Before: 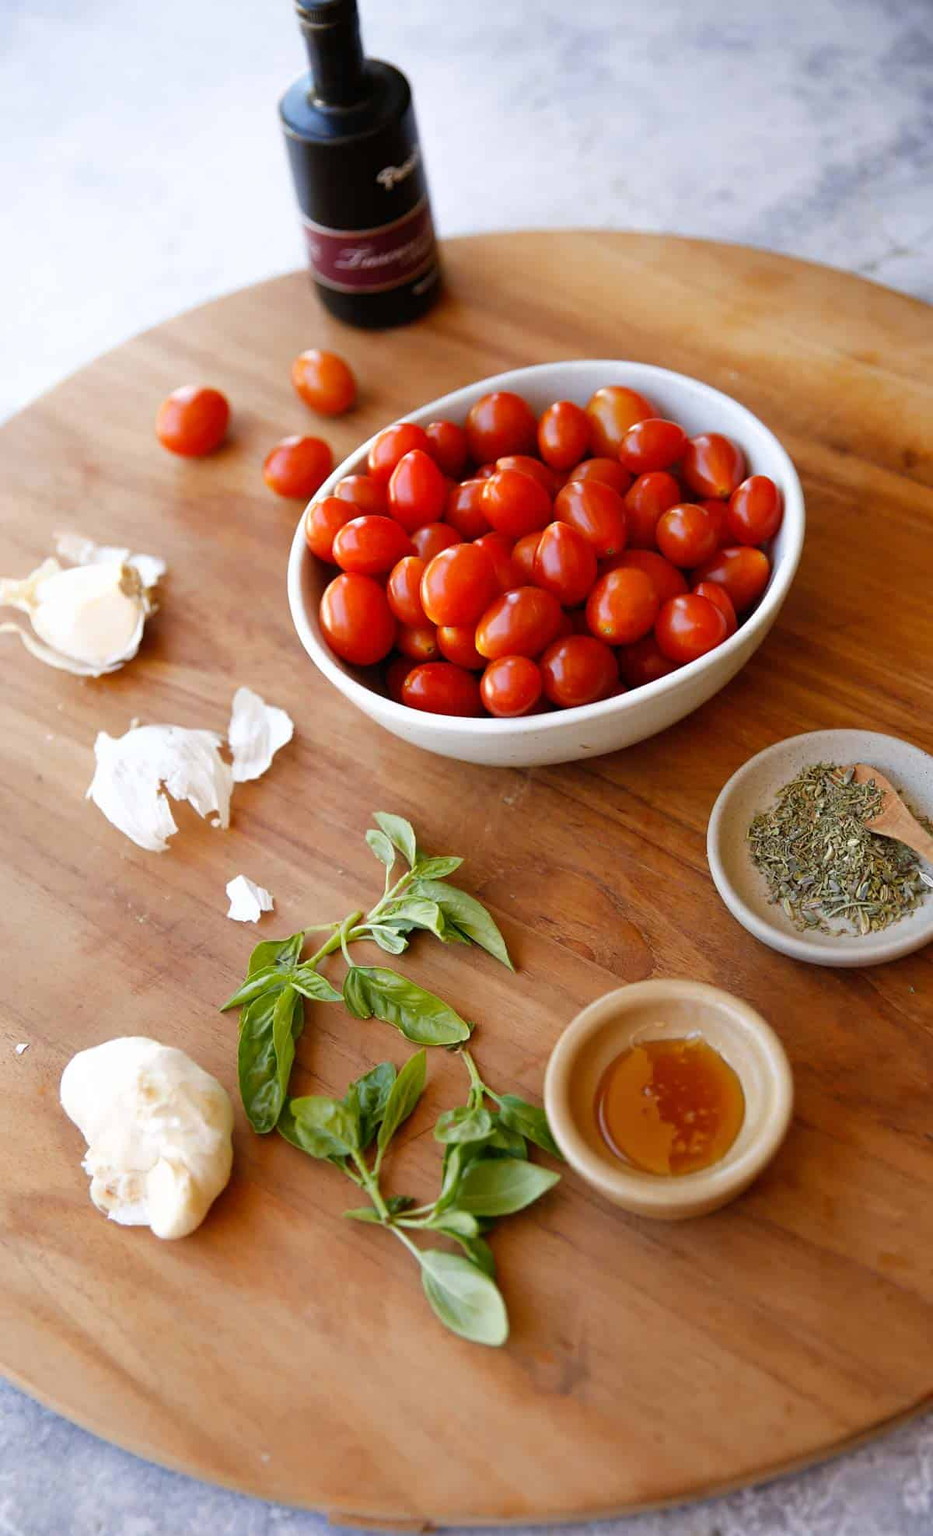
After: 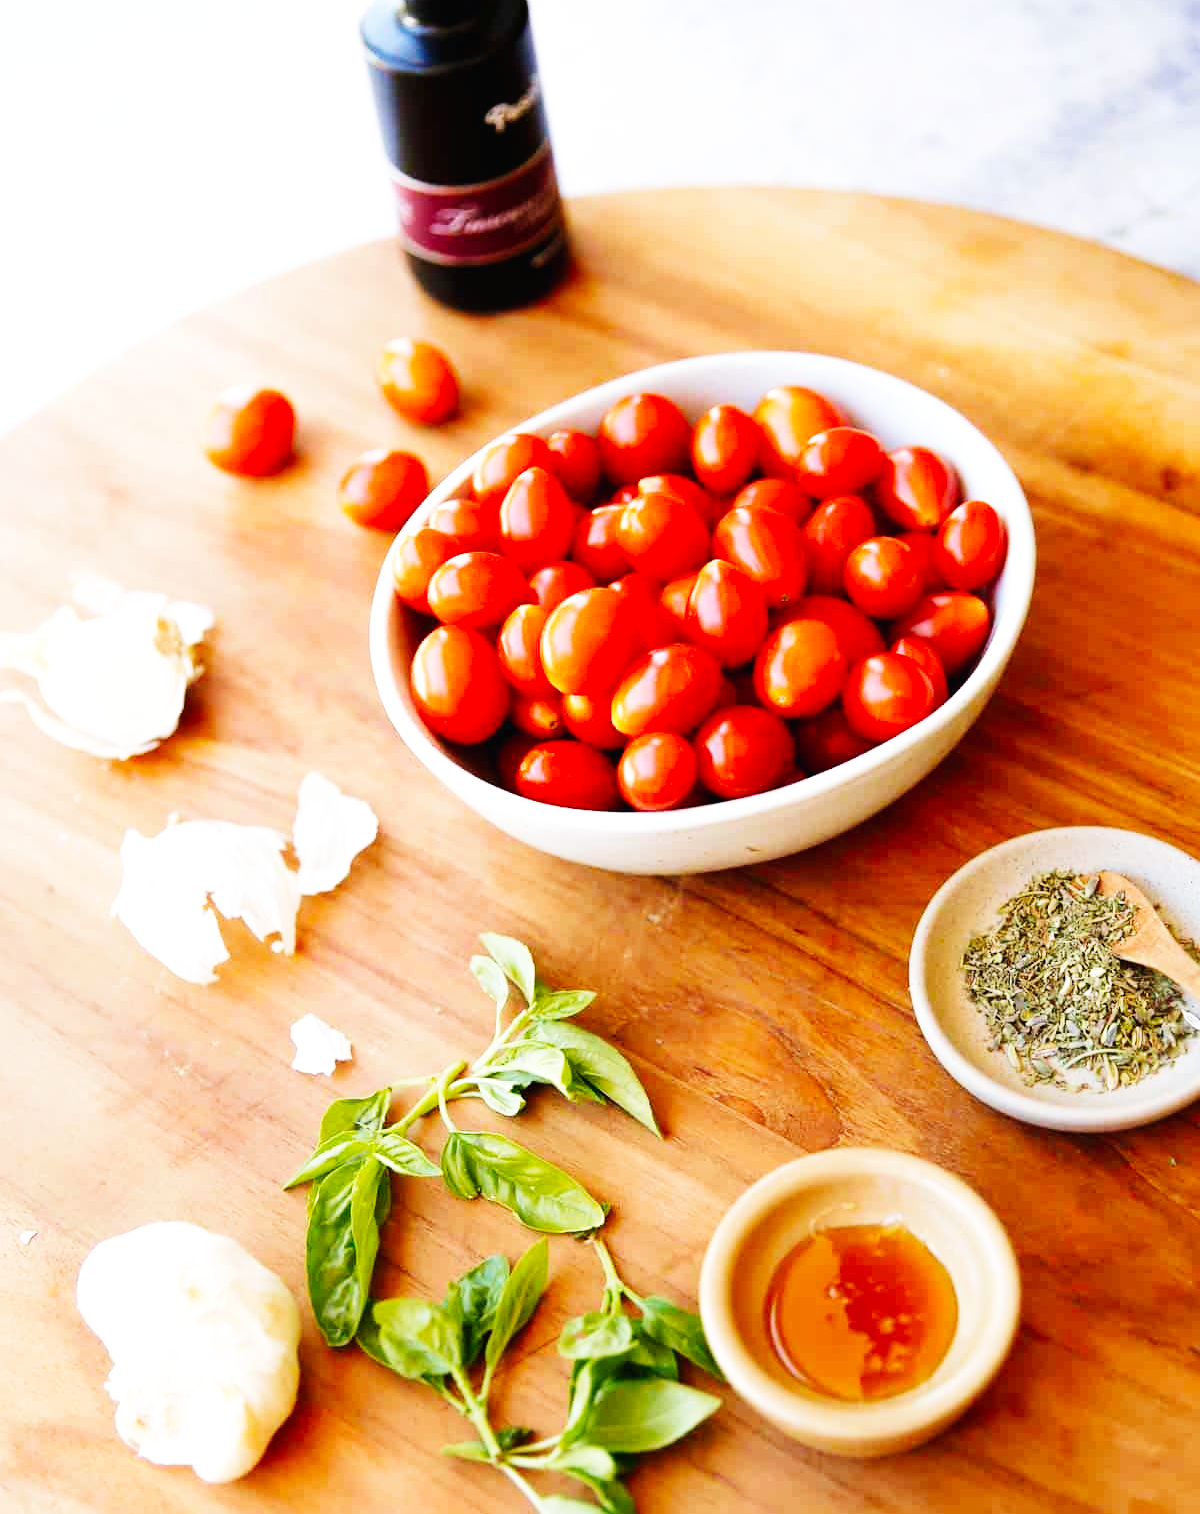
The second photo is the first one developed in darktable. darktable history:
crop: top 5.667%, bottom 17.637%
velvia: on, module defaults
base curve: curves: ch0 [(0, 0.003) (0.001, 0.002) (0.006, 0.004) (0.02, 0.022) (0.048, 0.086) (0.094, 0.234) (0.162, 0.431) (0.258, 0.629) (0.385, 0.8) (0.548, 0.918) (0.751, 0.988) (1, 1)], preserve colors none
